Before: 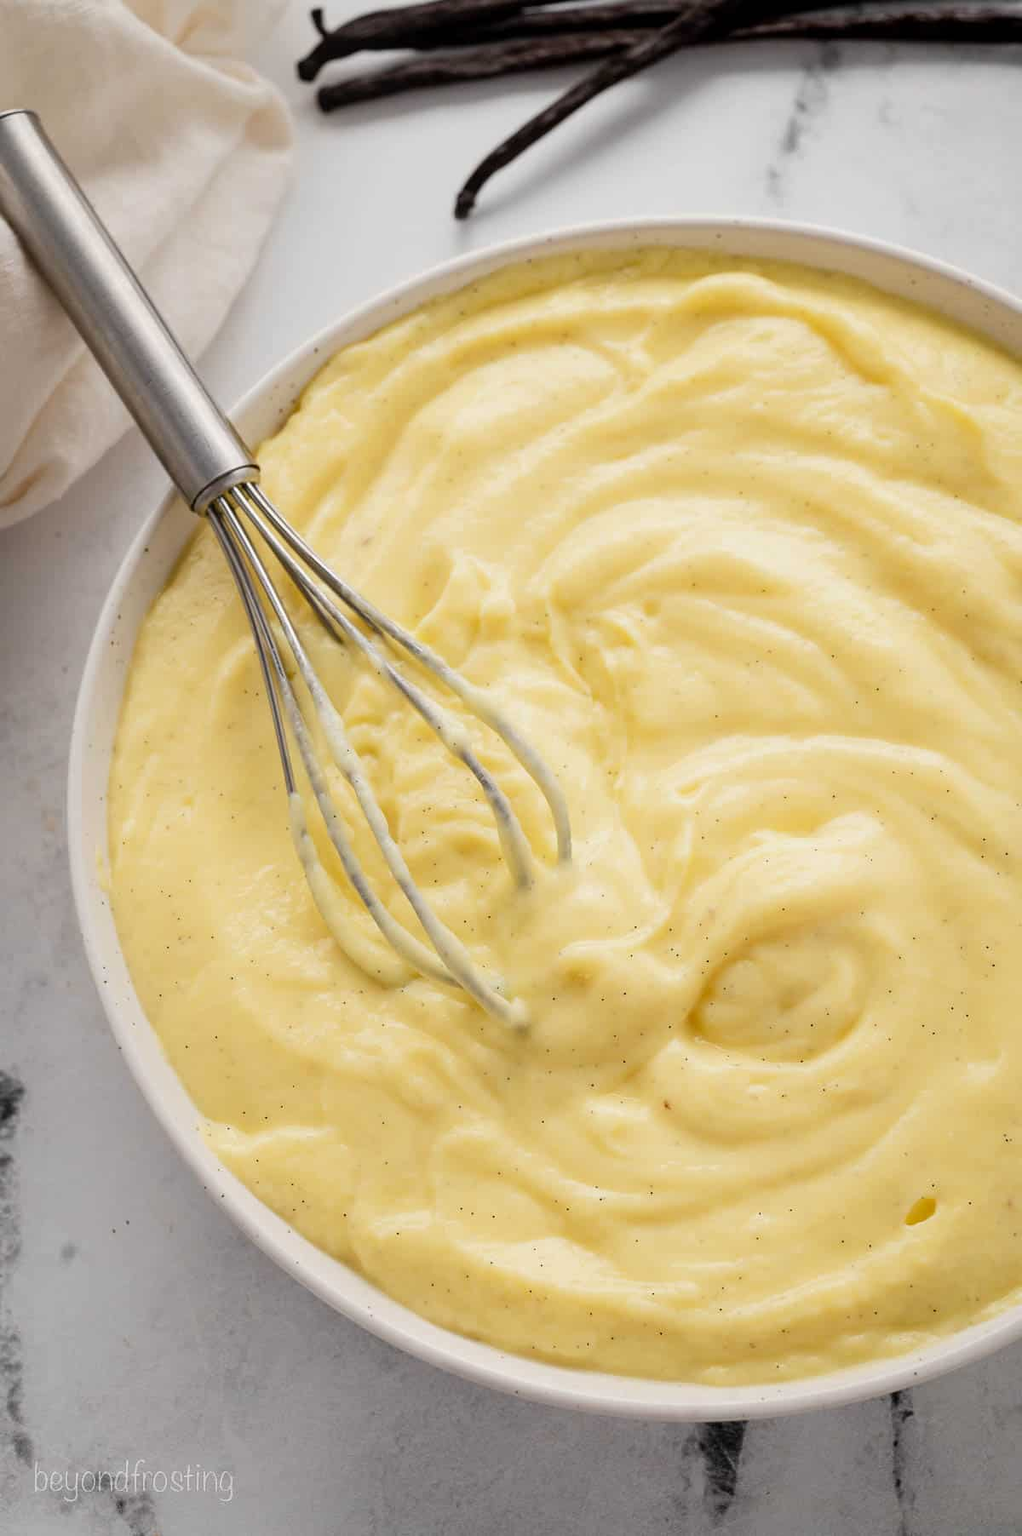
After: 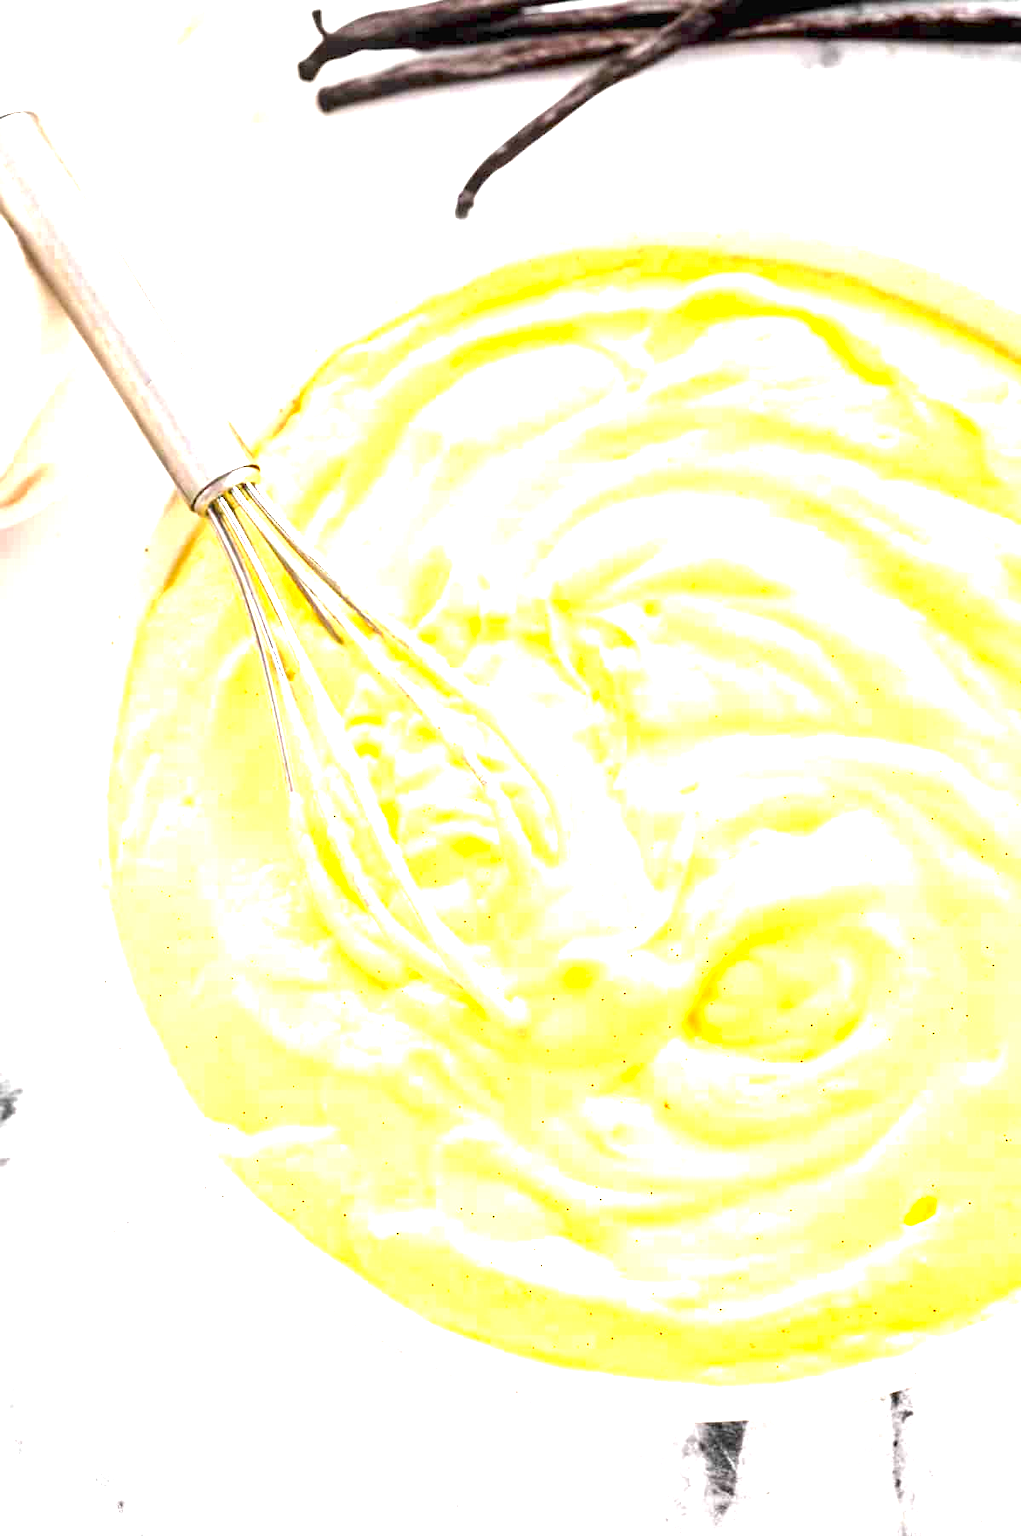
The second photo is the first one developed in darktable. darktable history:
exposure: exposure 3.085 EV, compensate highlight preservation false
color zones: curves: ch0 [(0.27, 0.396) (0.563, 0.504) (0.75, 0.5) (0.787, 0.307)]
